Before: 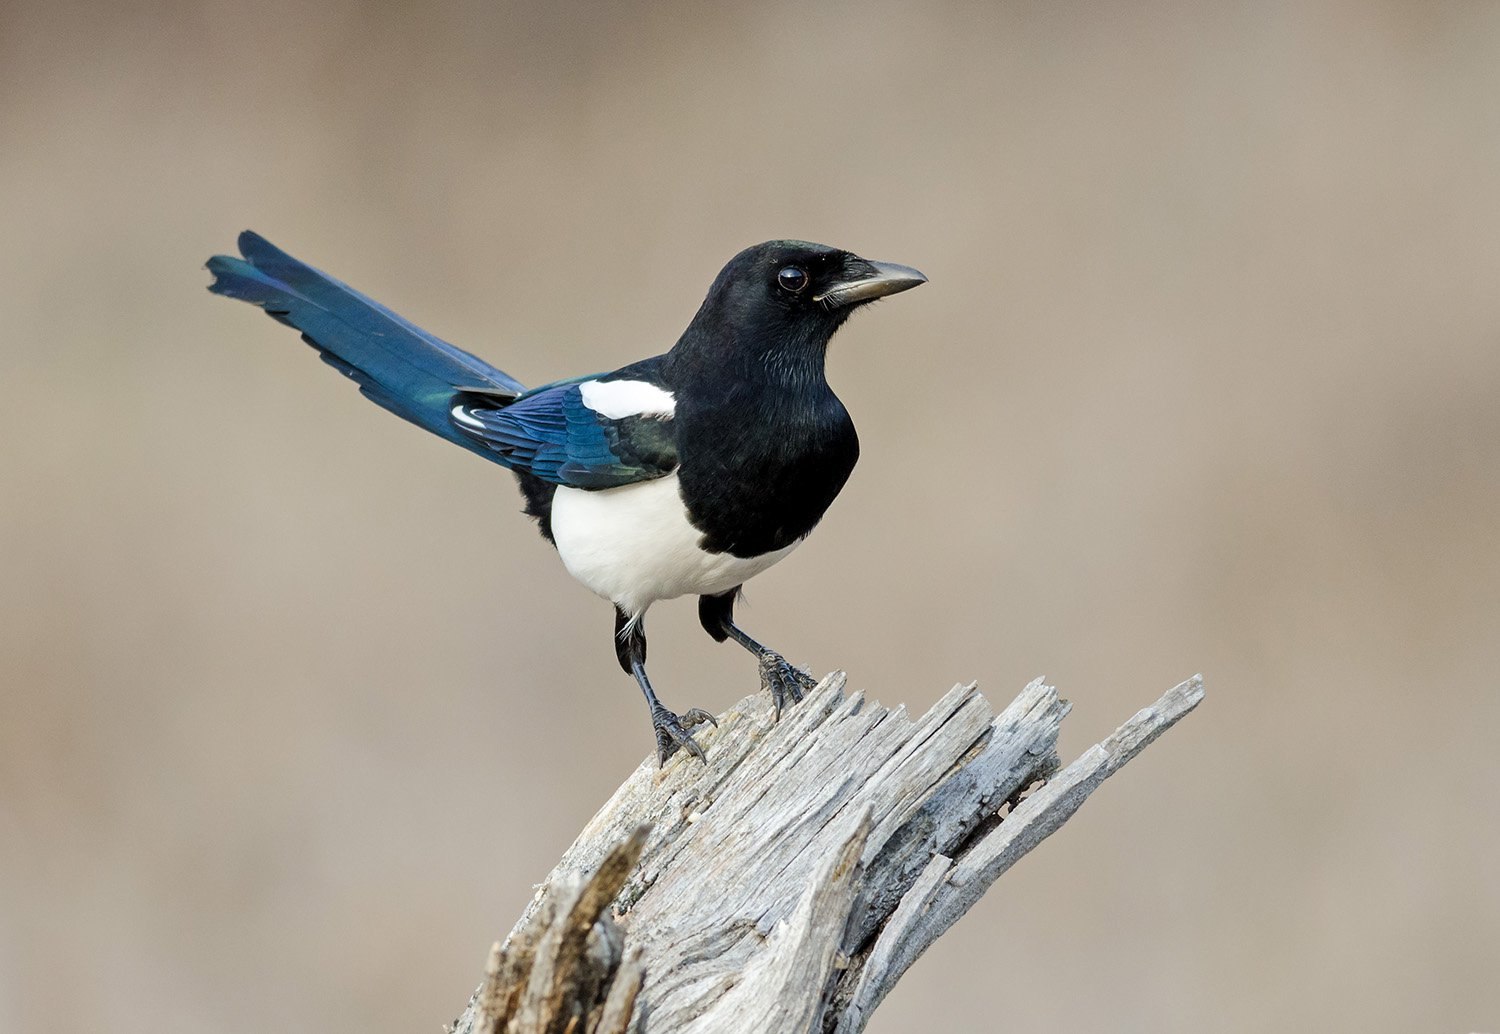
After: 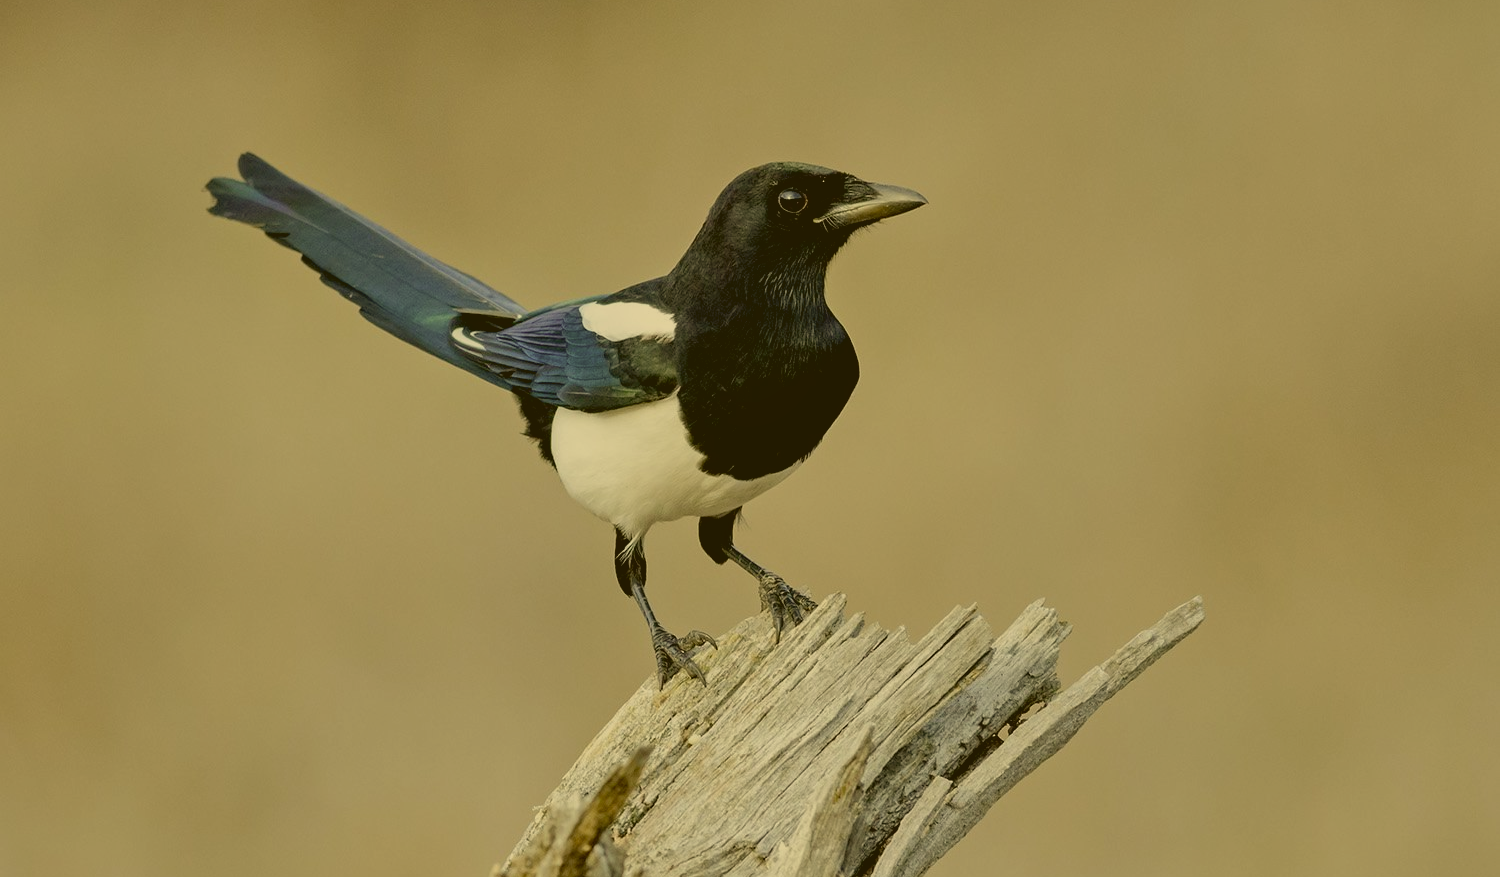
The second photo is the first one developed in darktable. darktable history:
contrast brightness saturation: contrast -0.147, brightness 0.053, saturation -0.13
crop: top 7.596%, bottom 7.534%
shadows and highlights: soften with gaussian
exposure: black level correction 0.011, exposure -0.479 EV, compensate exposure bias true, compensate highlight preservation false
color correction: highlights a* 0.154, highlights b* 29.06, shadows a* -0.157, shadows b* 20.98
